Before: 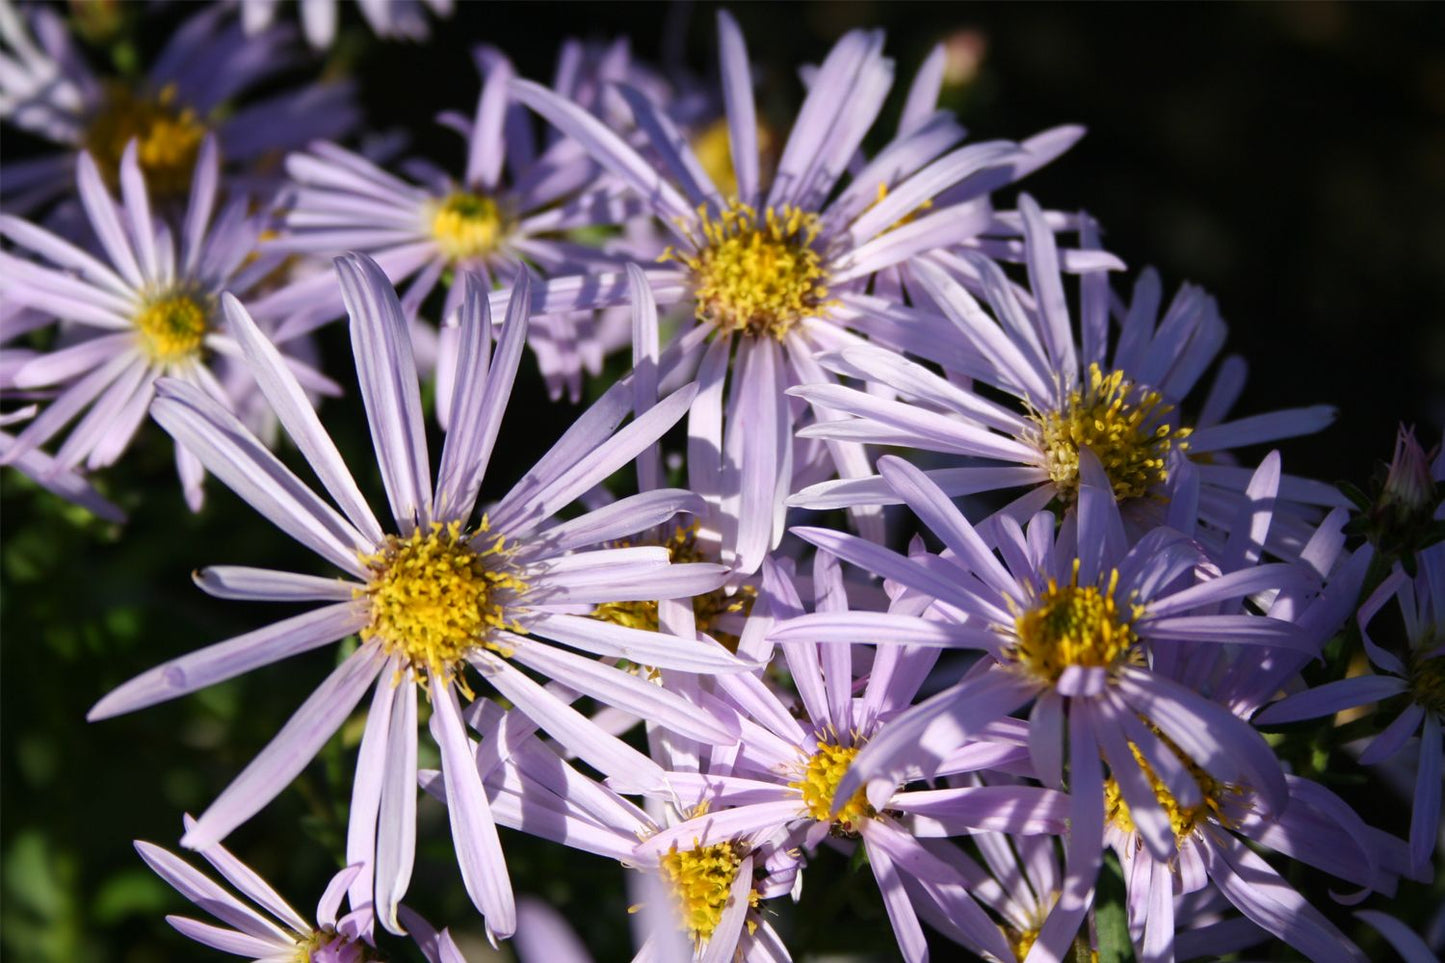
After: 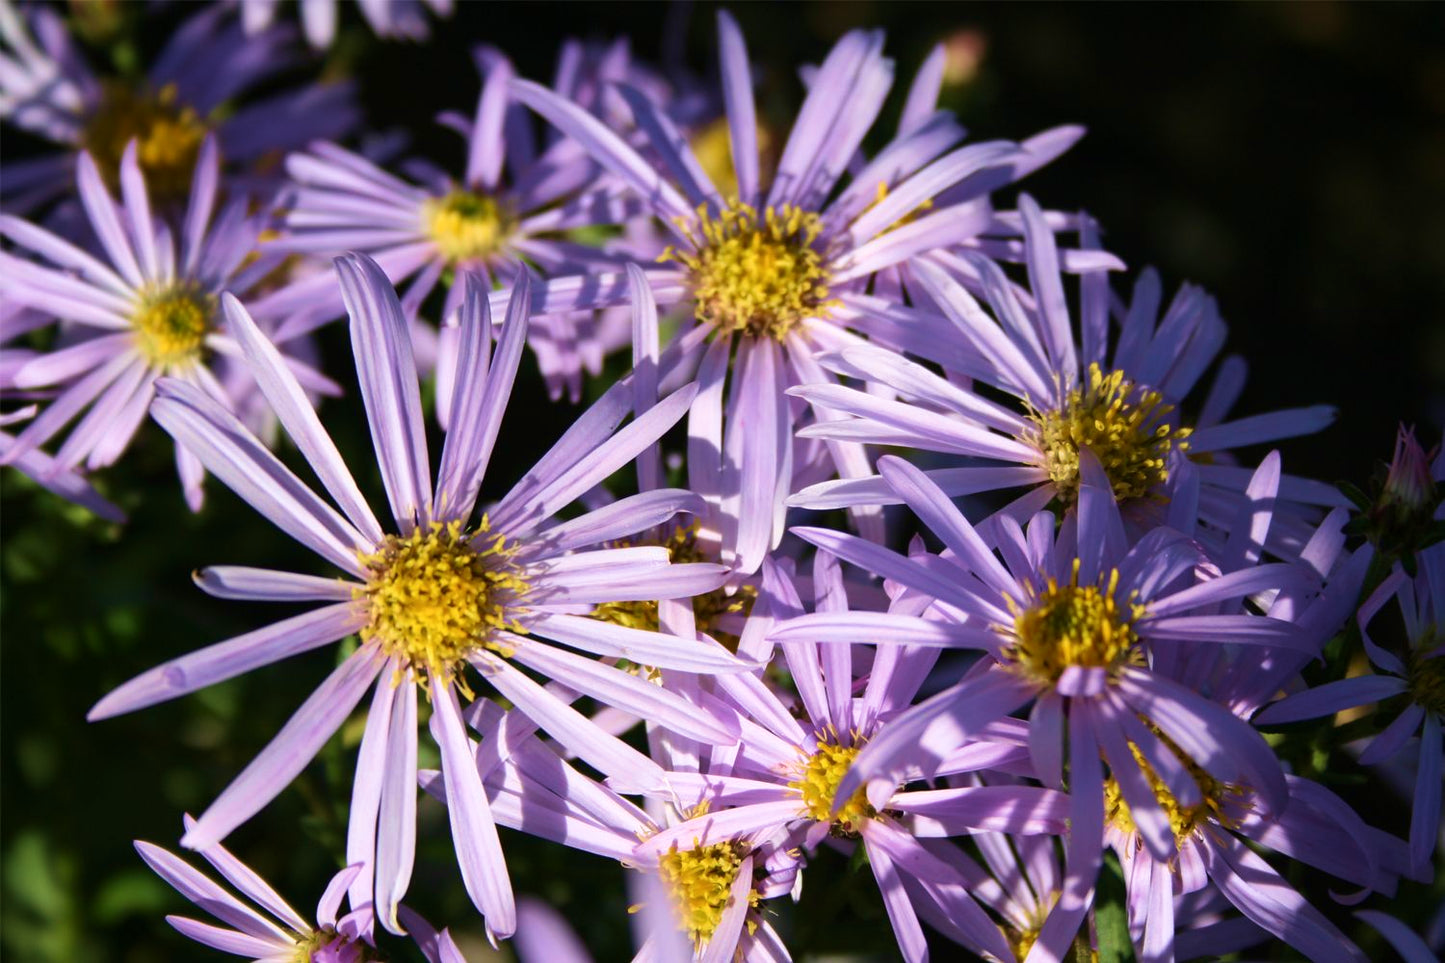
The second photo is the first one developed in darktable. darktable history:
velvia: strength 56%
contrast brightness saturation: contrast 0.07
